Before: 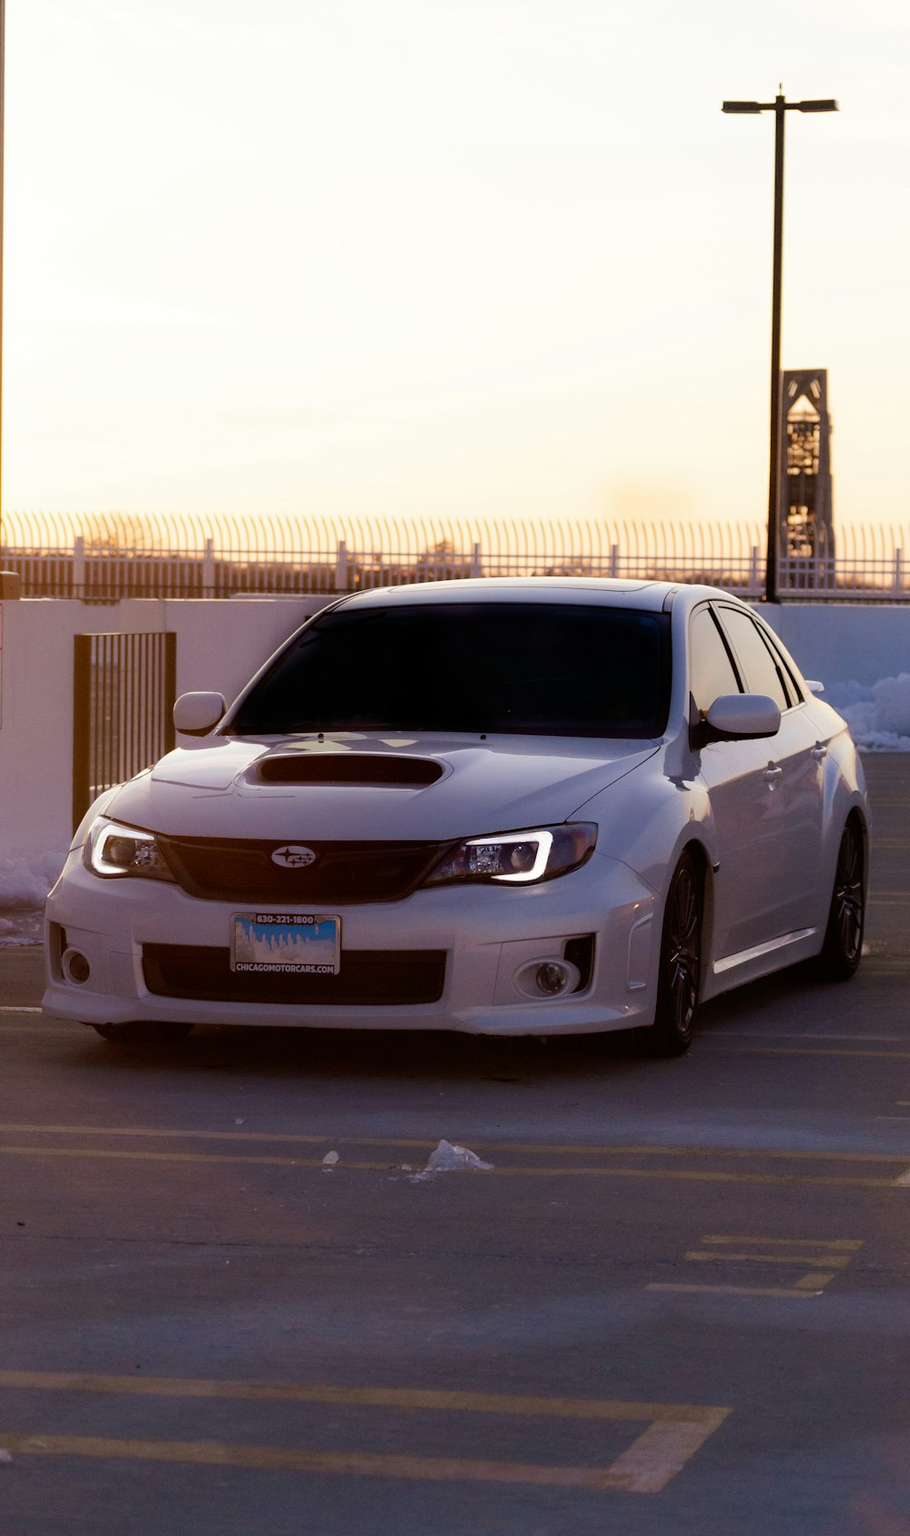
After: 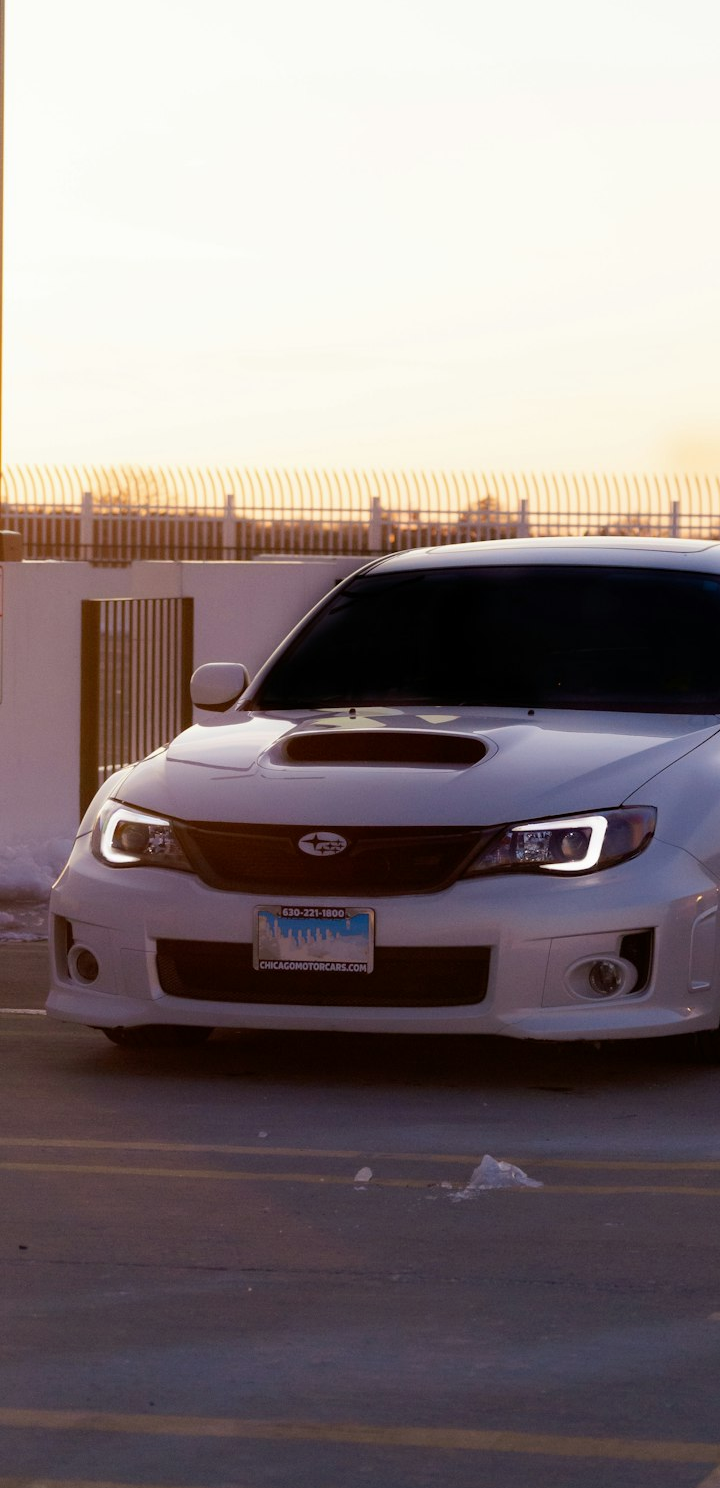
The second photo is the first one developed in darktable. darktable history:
exposure: exposure -0.021 EV, compensate highlight preservation false
crop: top 5.803%, right 27.864%, bottom 5.804%
